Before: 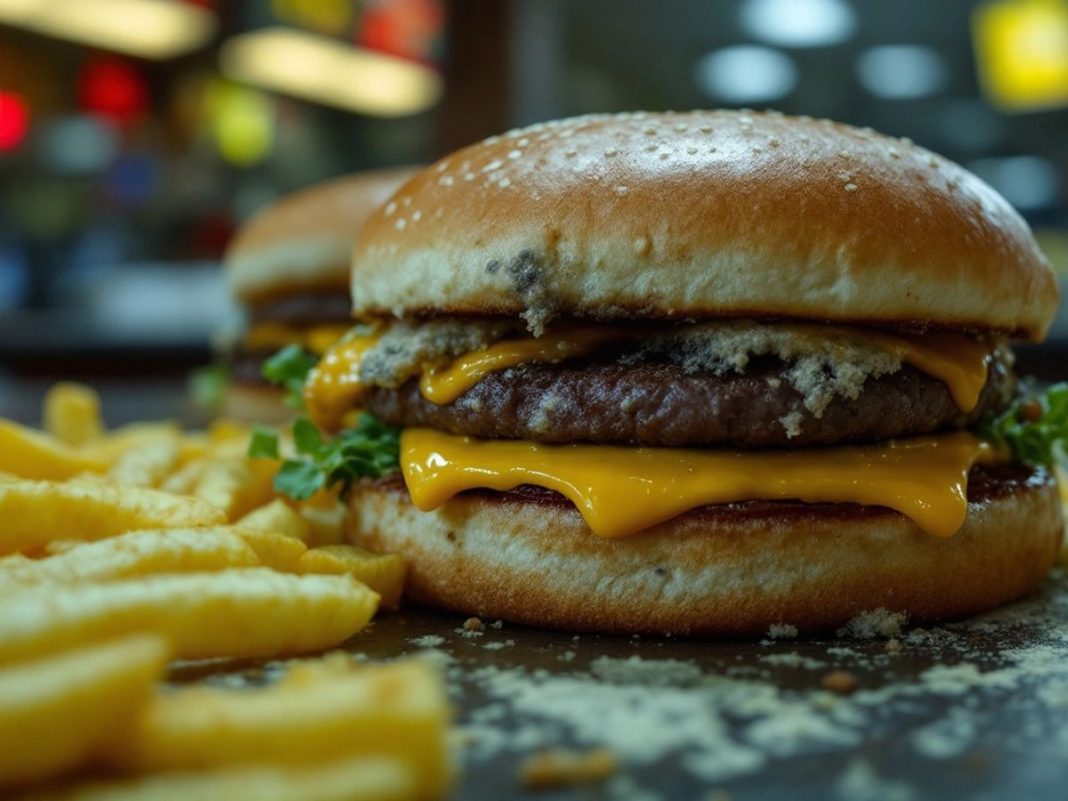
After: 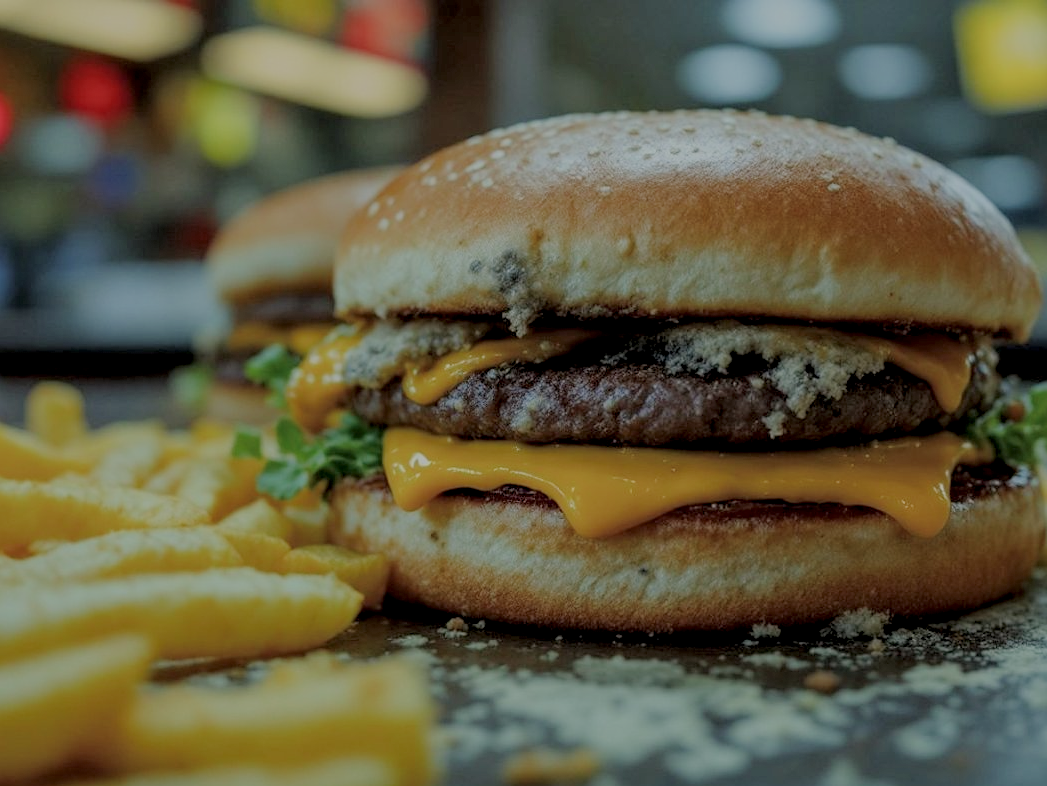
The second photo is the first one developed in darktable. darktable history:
local contrast: on, module defaults
exposure: exposure -0.04 EV, compensate highlight preservation false
crop: left 1.678%, right 0.275%, bottom 1.789%
sharpen: radius 1.24, amount 0.298, threshold 0.06
filmic rgb: black relative exposure -8.02 EV, white relative exposure 8.02 EV, target black luminance 0%, hardness 2.49, latitude 75.92%, contrast 0.557, shadows ↔ highlights balance 0.012%
